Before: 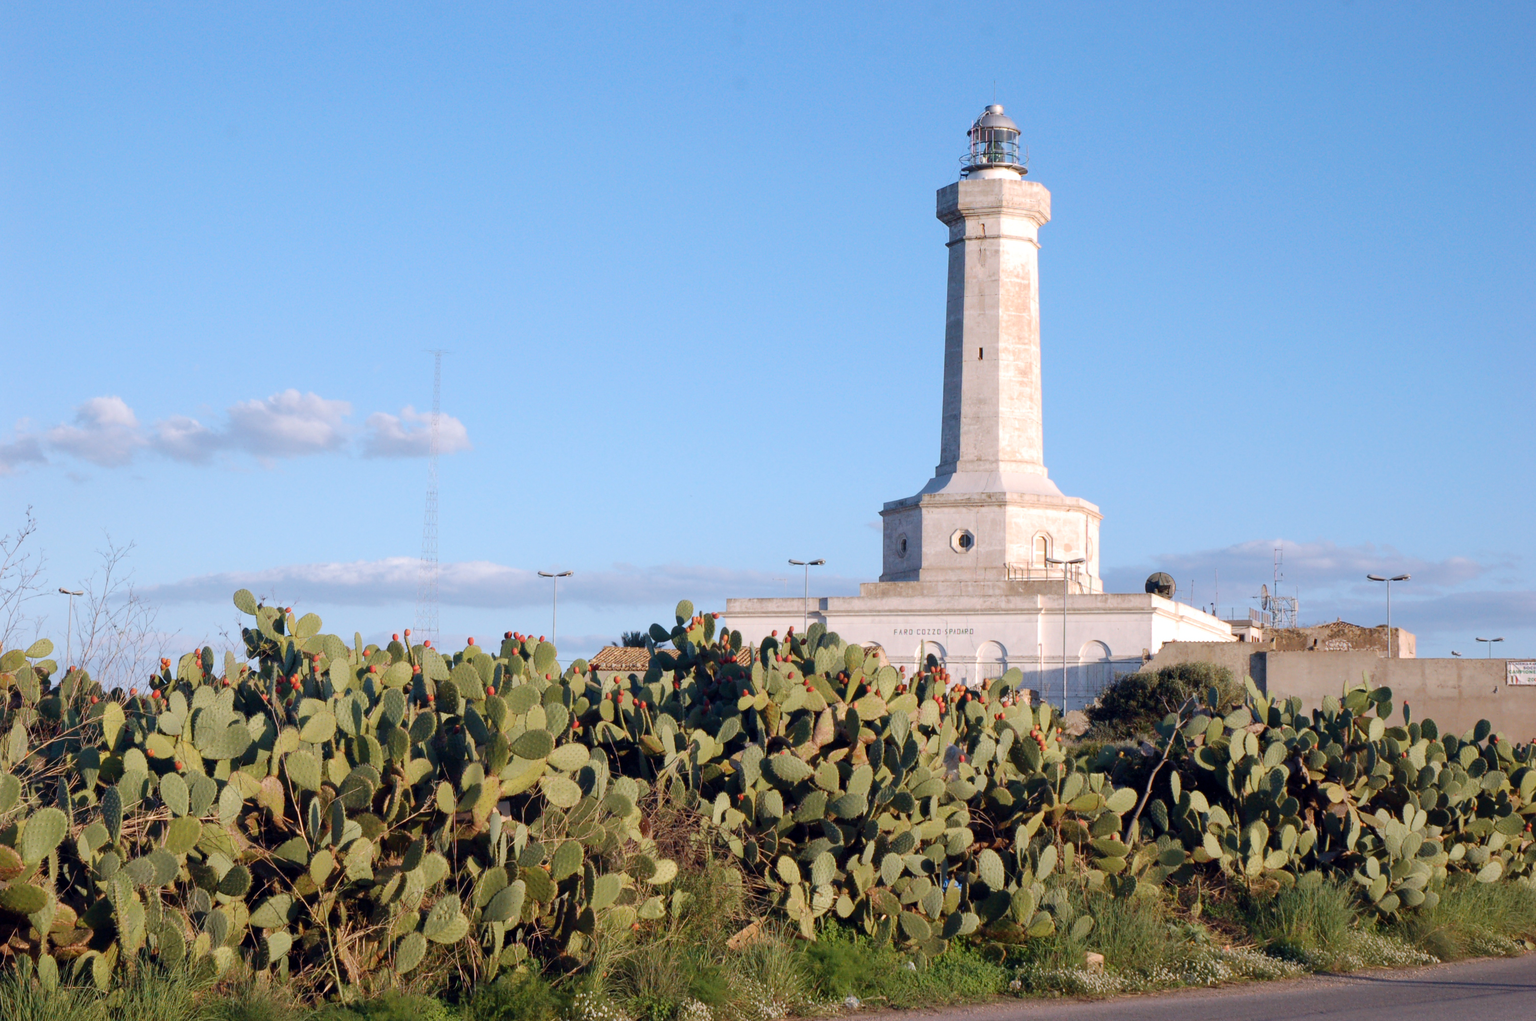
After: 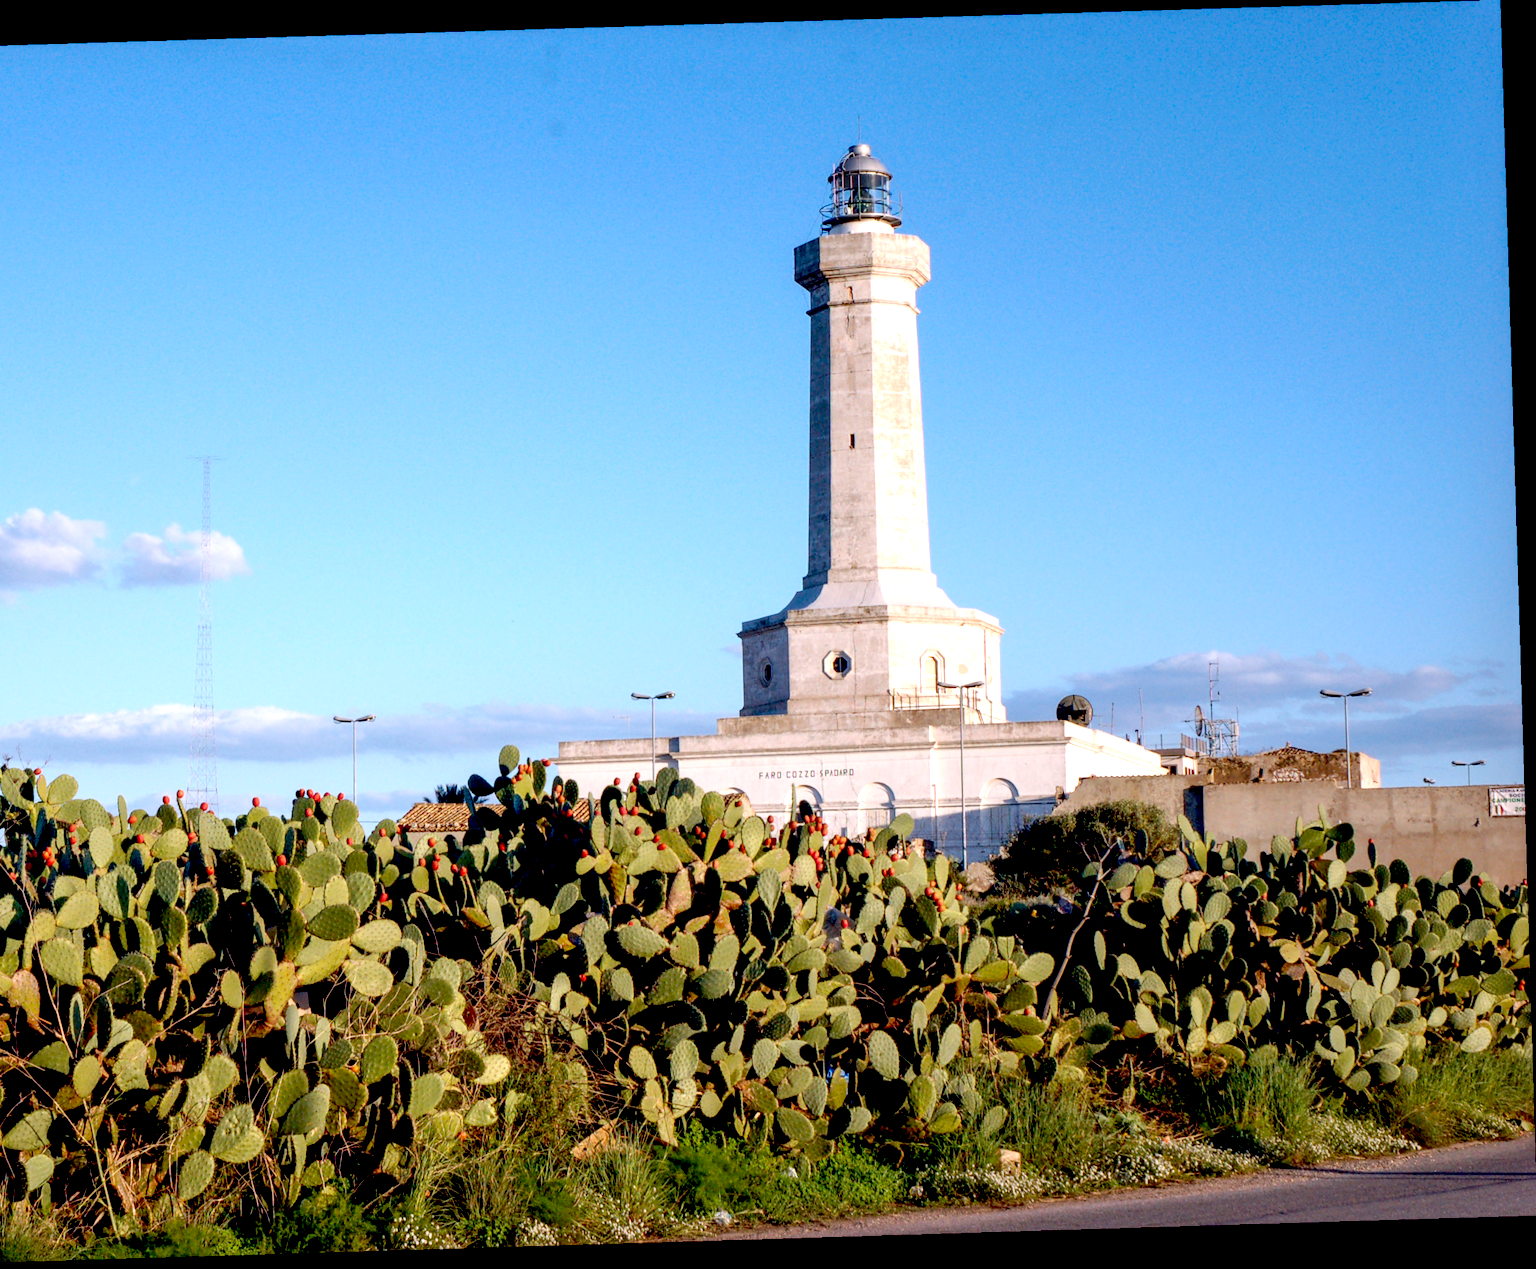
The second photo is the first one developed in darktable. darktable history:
local contrast: on, module defaults
crop: left 17.582%, bottom 0.031%
exposure: black level correction 0.035, exposure 0.9 EV, compensate highlight preservation false
rotate and perspective: rotation -1.75°, automatic cropping off
